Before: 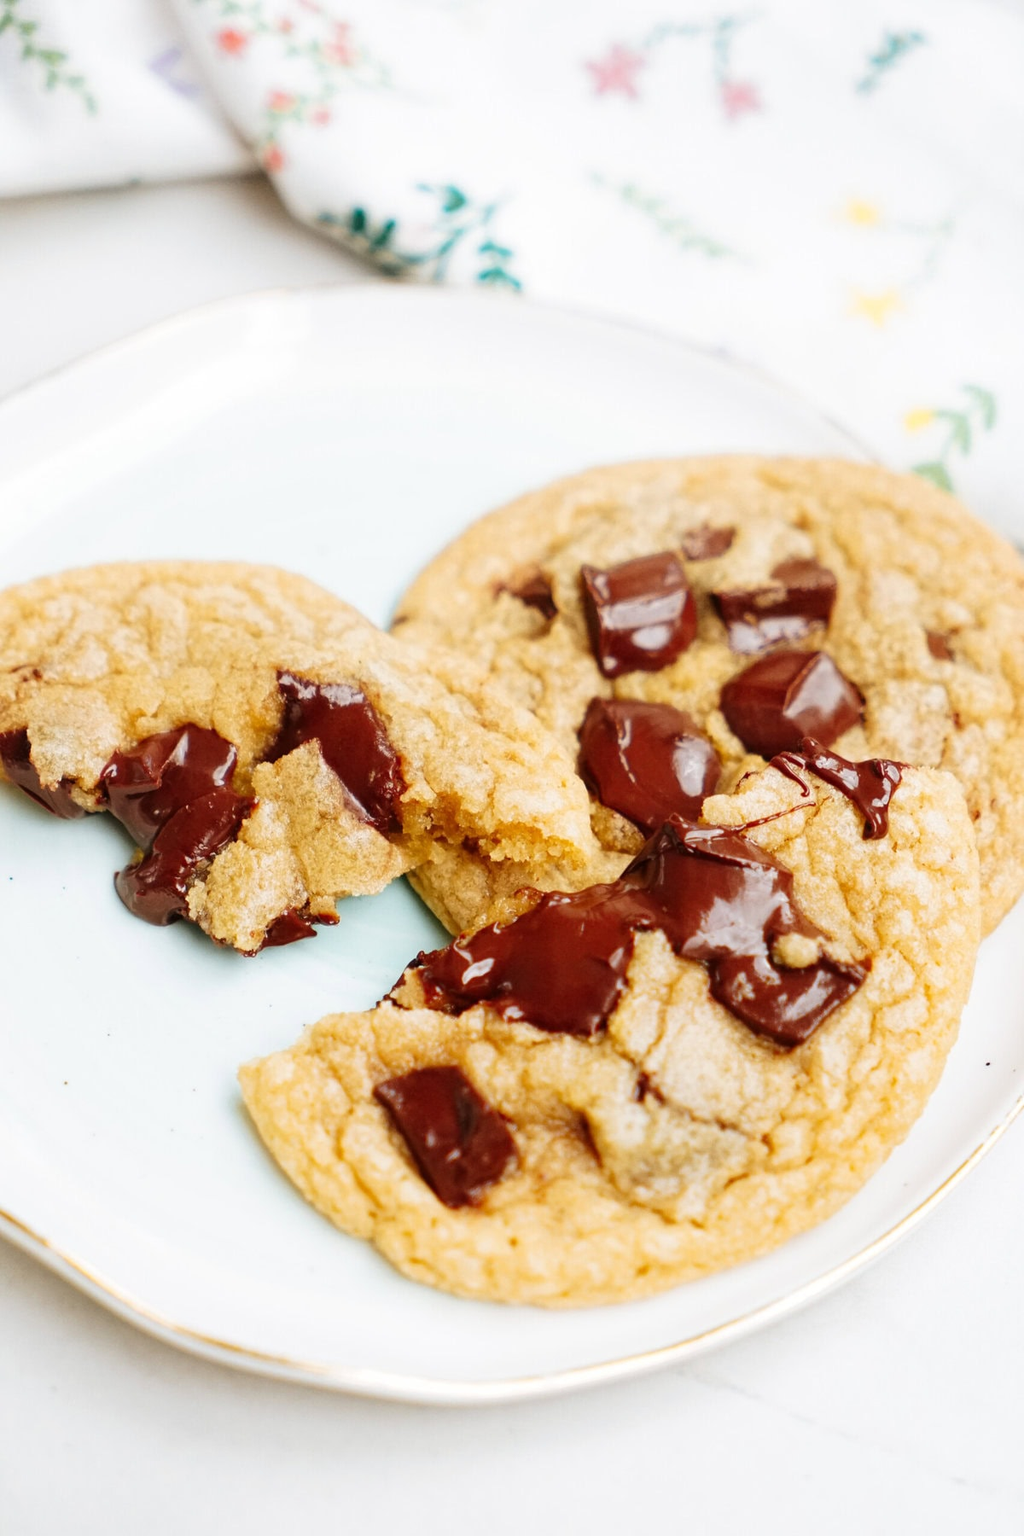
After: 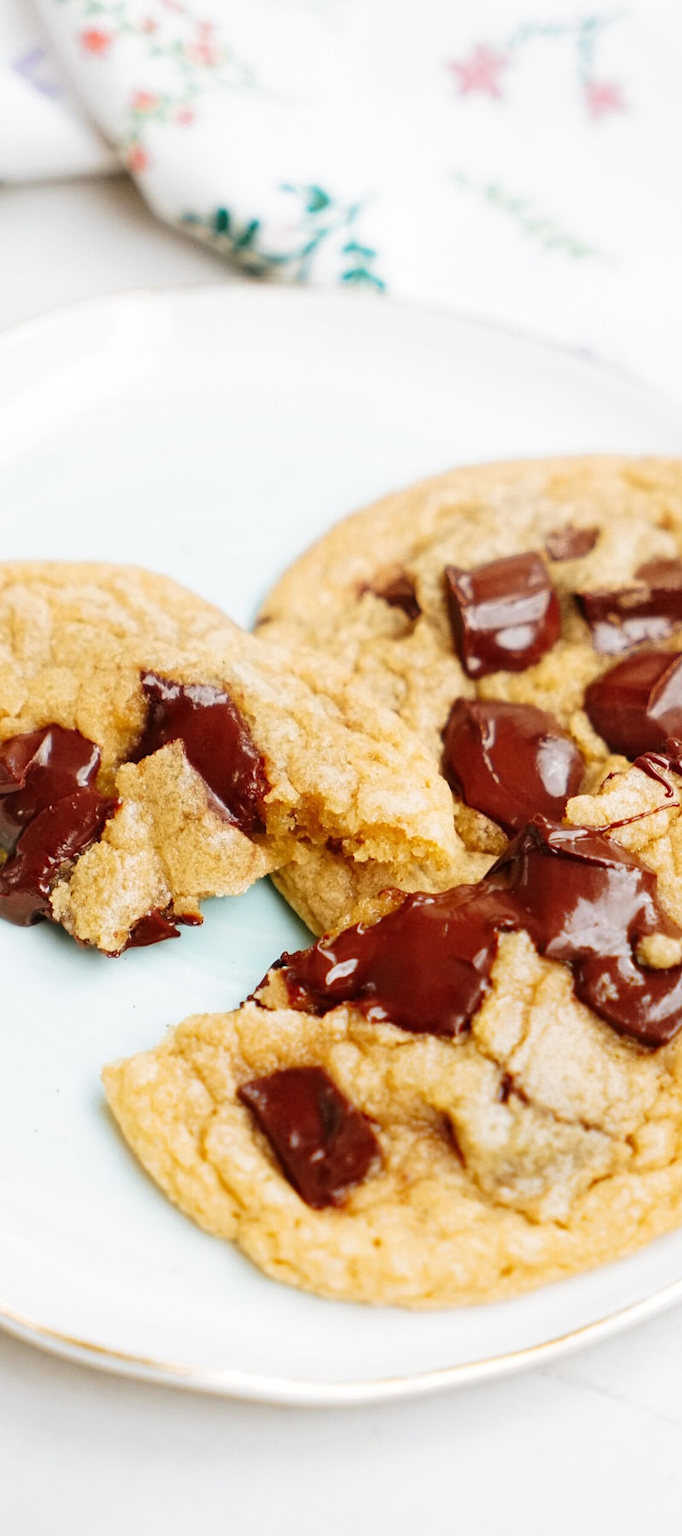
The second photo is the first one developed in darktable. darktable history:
crop and rotate: left 13.37%, right 19.98%
